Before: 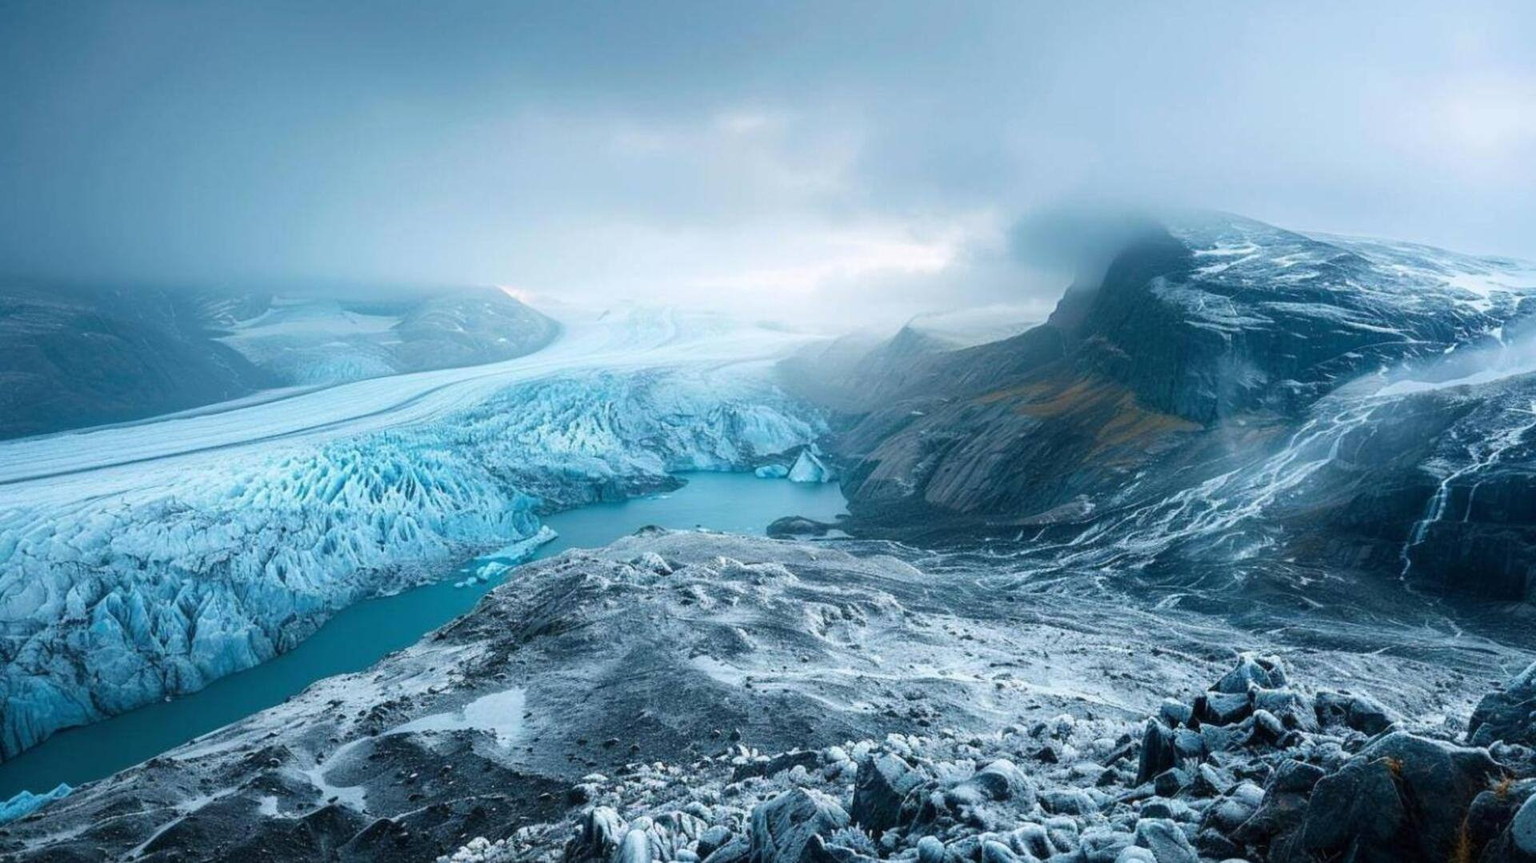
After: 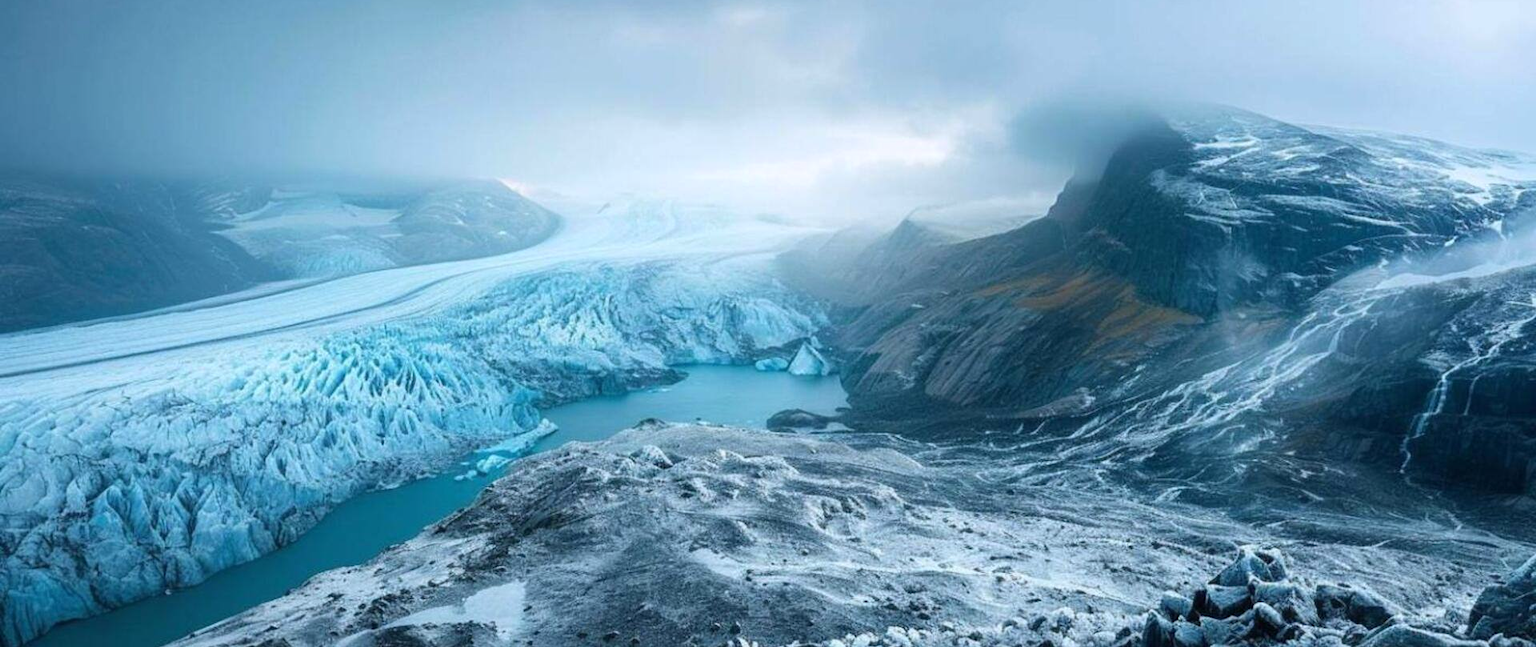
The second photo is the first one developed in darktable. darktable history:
crop and rotate: top 12.5%, bottom 12.5%
white balance: red 0.982, blue 1.018
